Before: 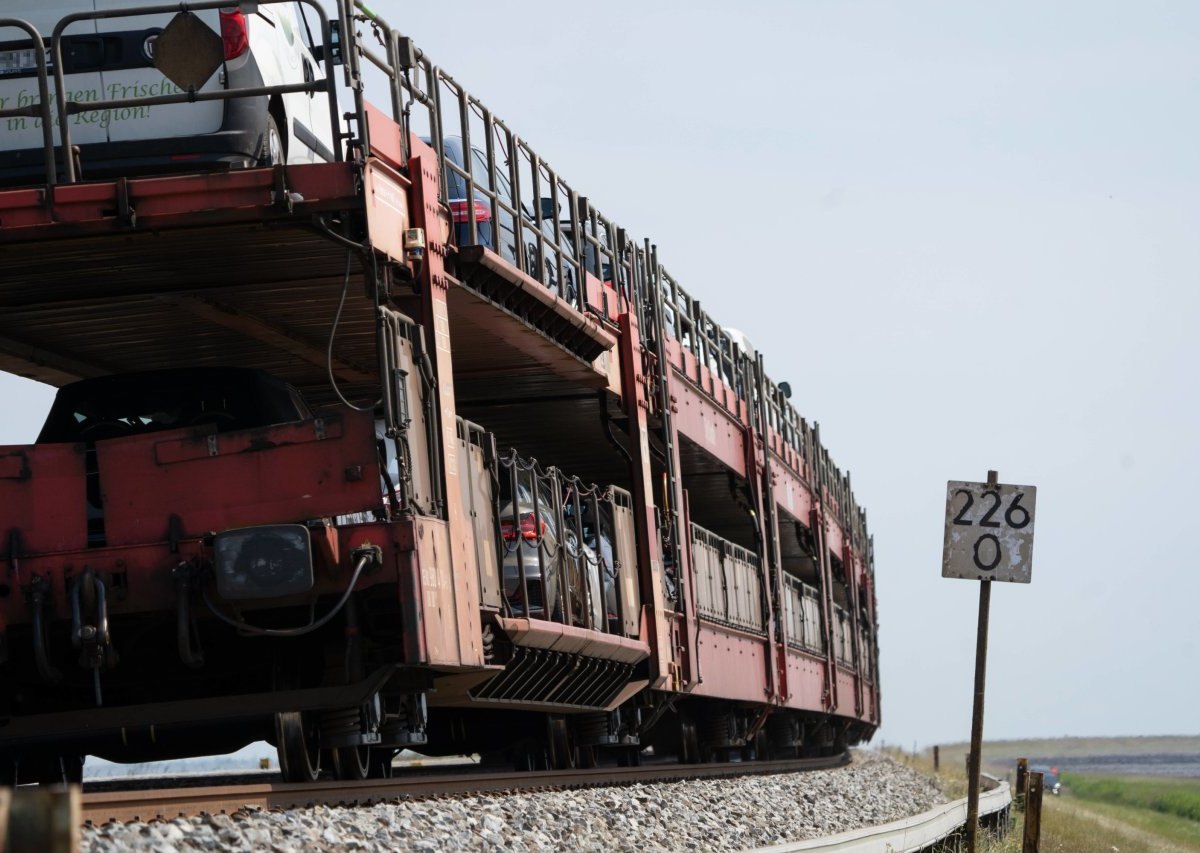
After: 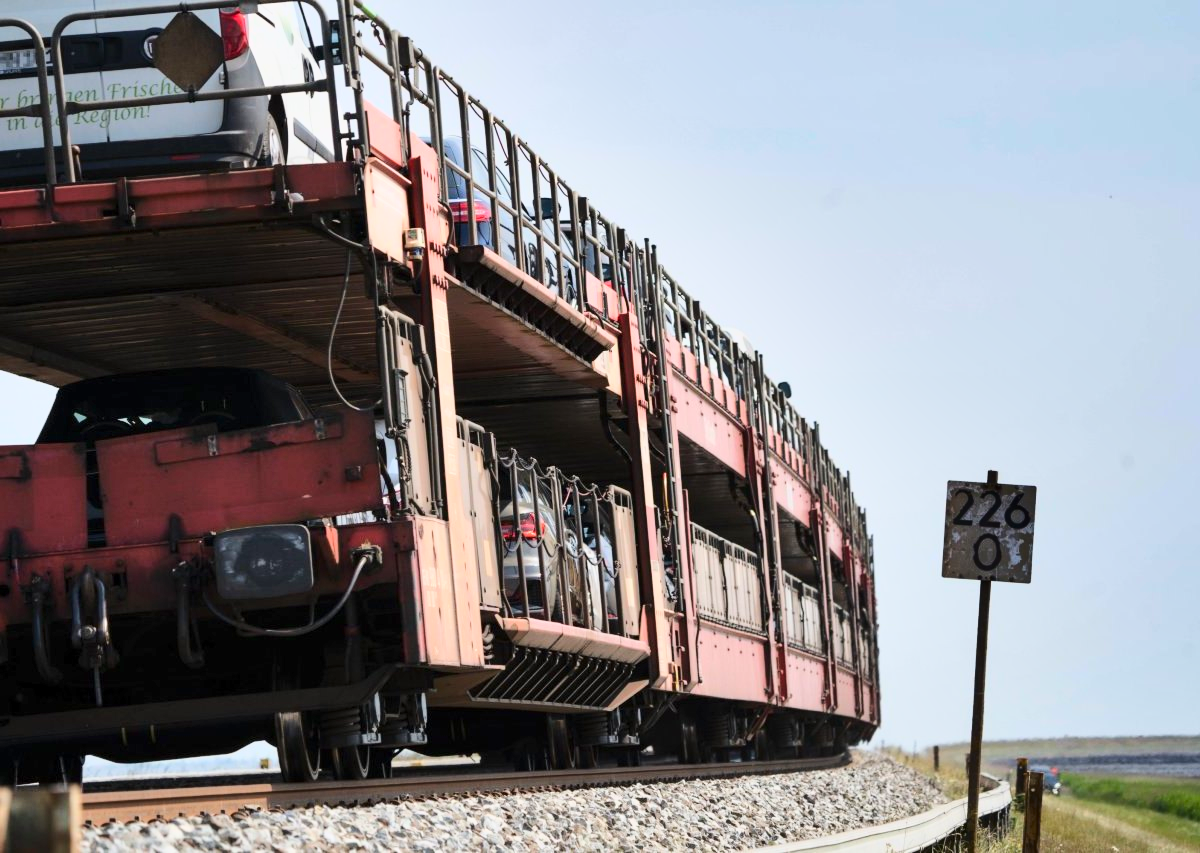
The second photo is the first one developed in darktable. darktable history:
base curve: curves: ch0 [(0, 0) (0.025, 0.046) (0.112, 0.277) (0.467, 0.74) (0.814, 0.929) (1, 0.942)]
shadows and highlights: radius 108.52, shadows 40.68, highlights -72.88, low approximation 0.01, soften with gaussian
